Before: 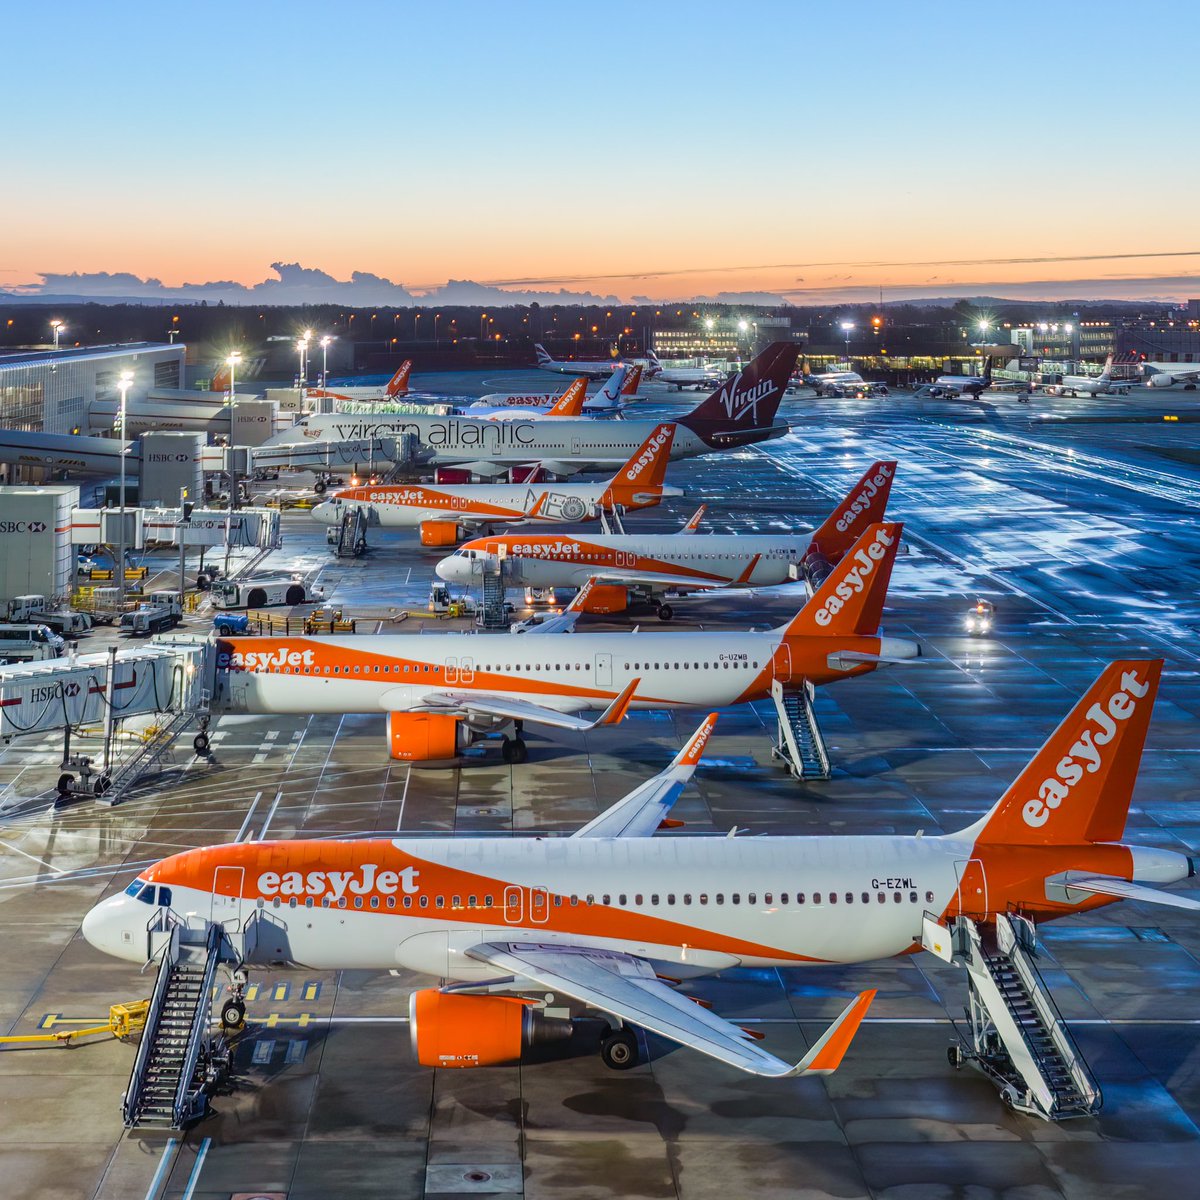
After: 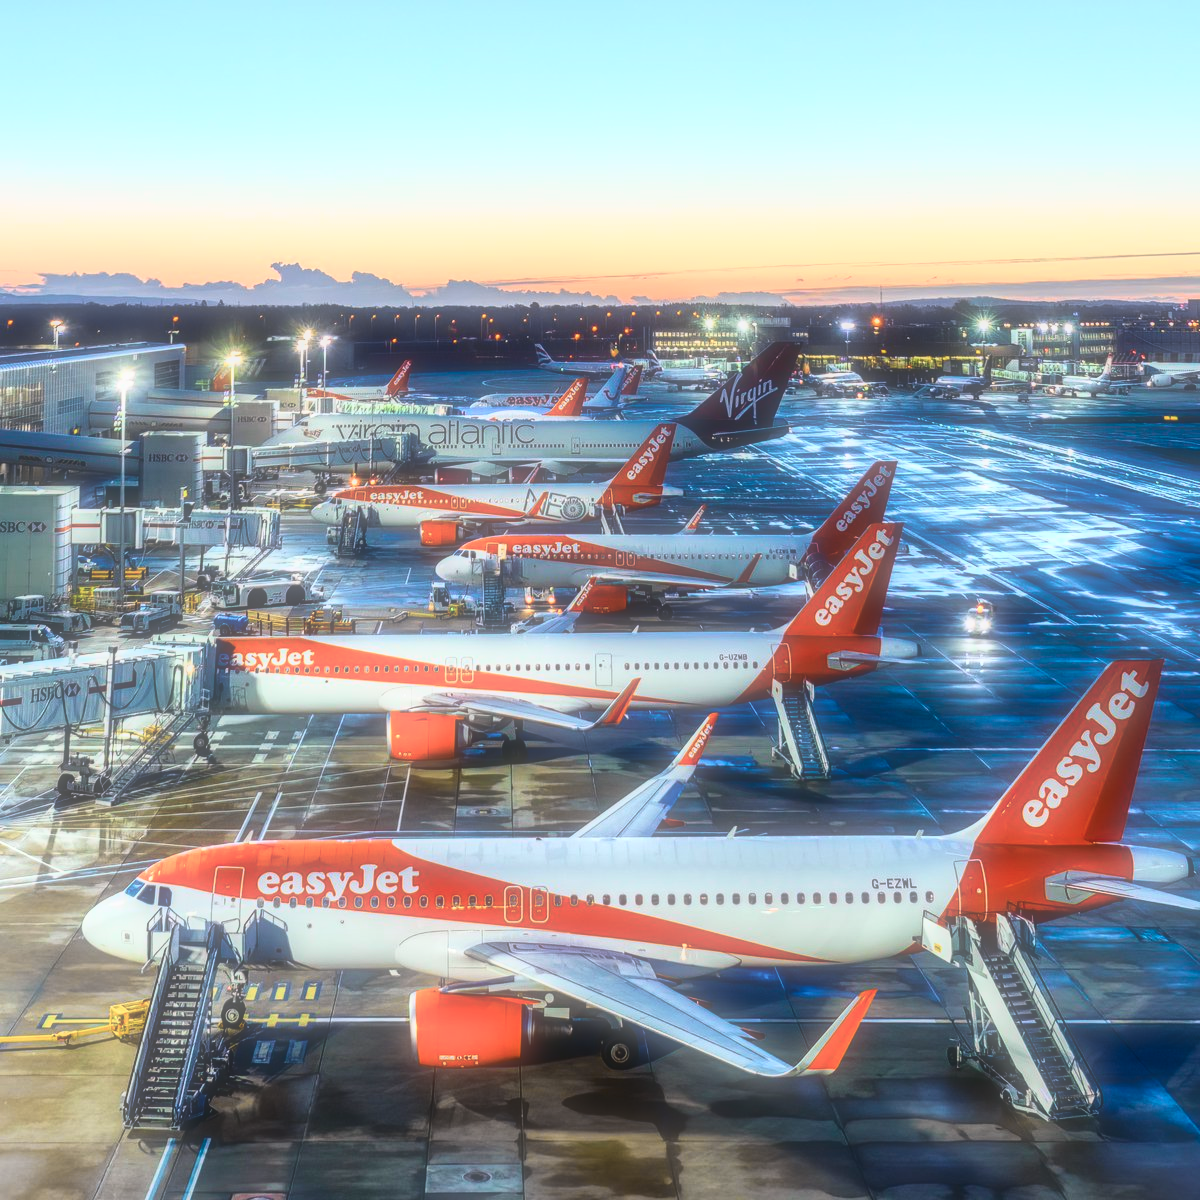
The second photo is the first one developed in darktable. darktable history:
local contrast: on, module defaults
soften: size 60.24%, saturation 65.46%, brightness 0.506 EV, mix 25.7%
tone curve: curves: ch0 [(0, 0.018) (0.162, 0.128) (0.434, 0.478) (0.667, 0.785) (0.819, 0.943) (1, 0.991)]; ch1 [(0, 0) (0.402, 0.36) (0.476, 0.449) (0.506, 0.505) (0.523, 0.518) (0.579, 0.626) (0.641, 0.668) (0.693, 0.745) (0.861, 0.934) (1, 1)]; ch2 [(0, 0) (0.424, 0.388) (0.483, 0.472) (0.503, 0.505) (0.521, 0.519) (0.547, 0.581) (0.582, 0.648) (0.699, 0.759) (0.997, 0.858)], color space Lab, independent channels
